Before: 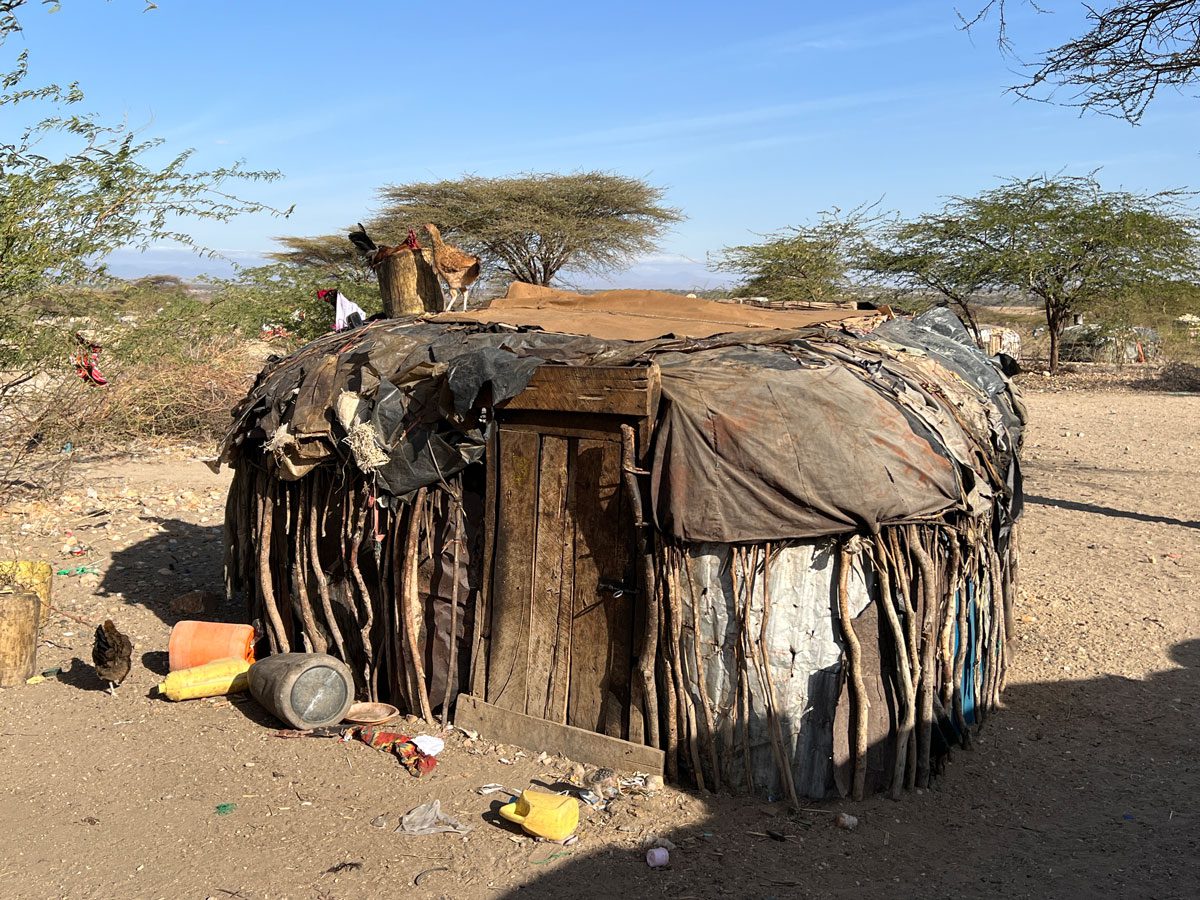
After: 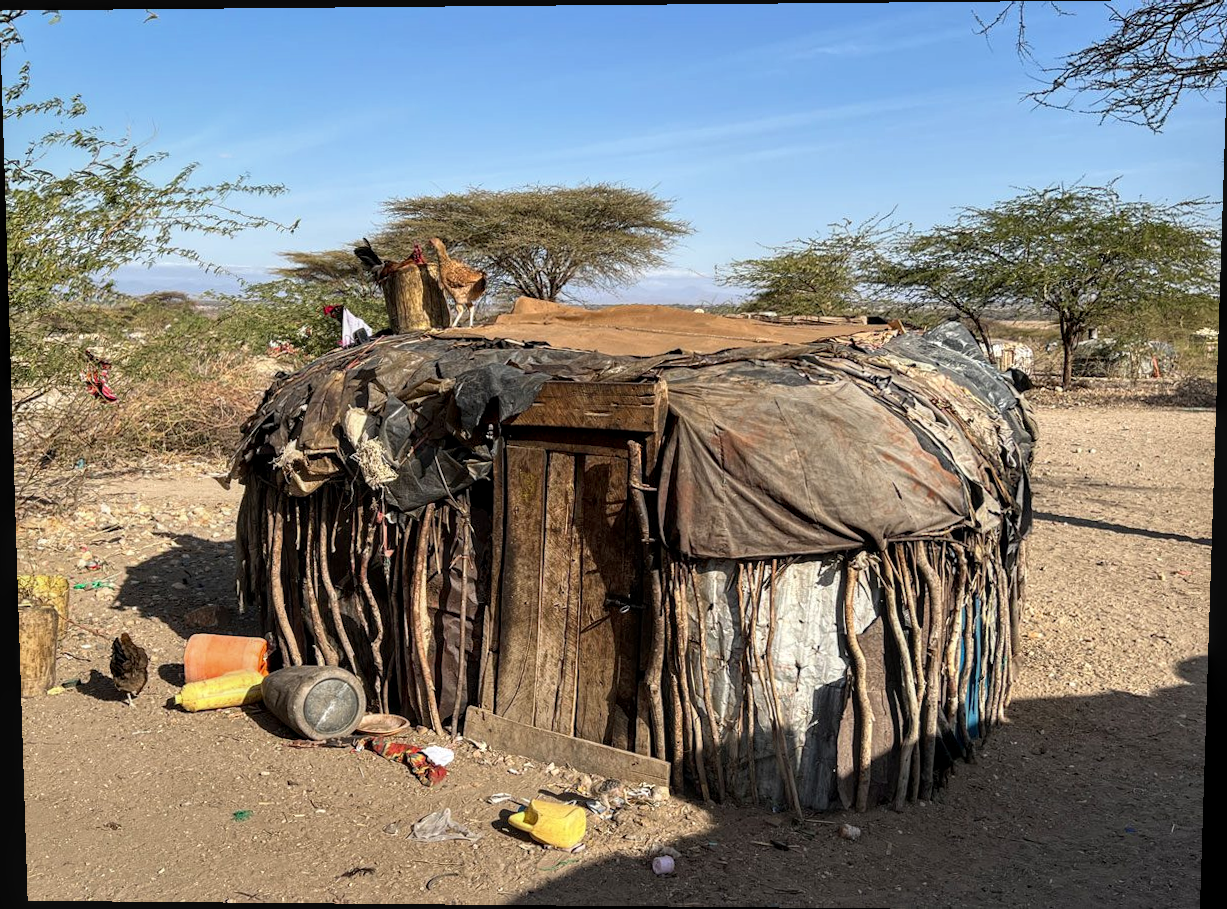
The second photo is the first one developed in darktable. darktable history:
rotate and perspective: lens shift (vertical) 0.048, lens shift (horizontal) -0.024, automatic cropping off
local contrast: on, module defaults
